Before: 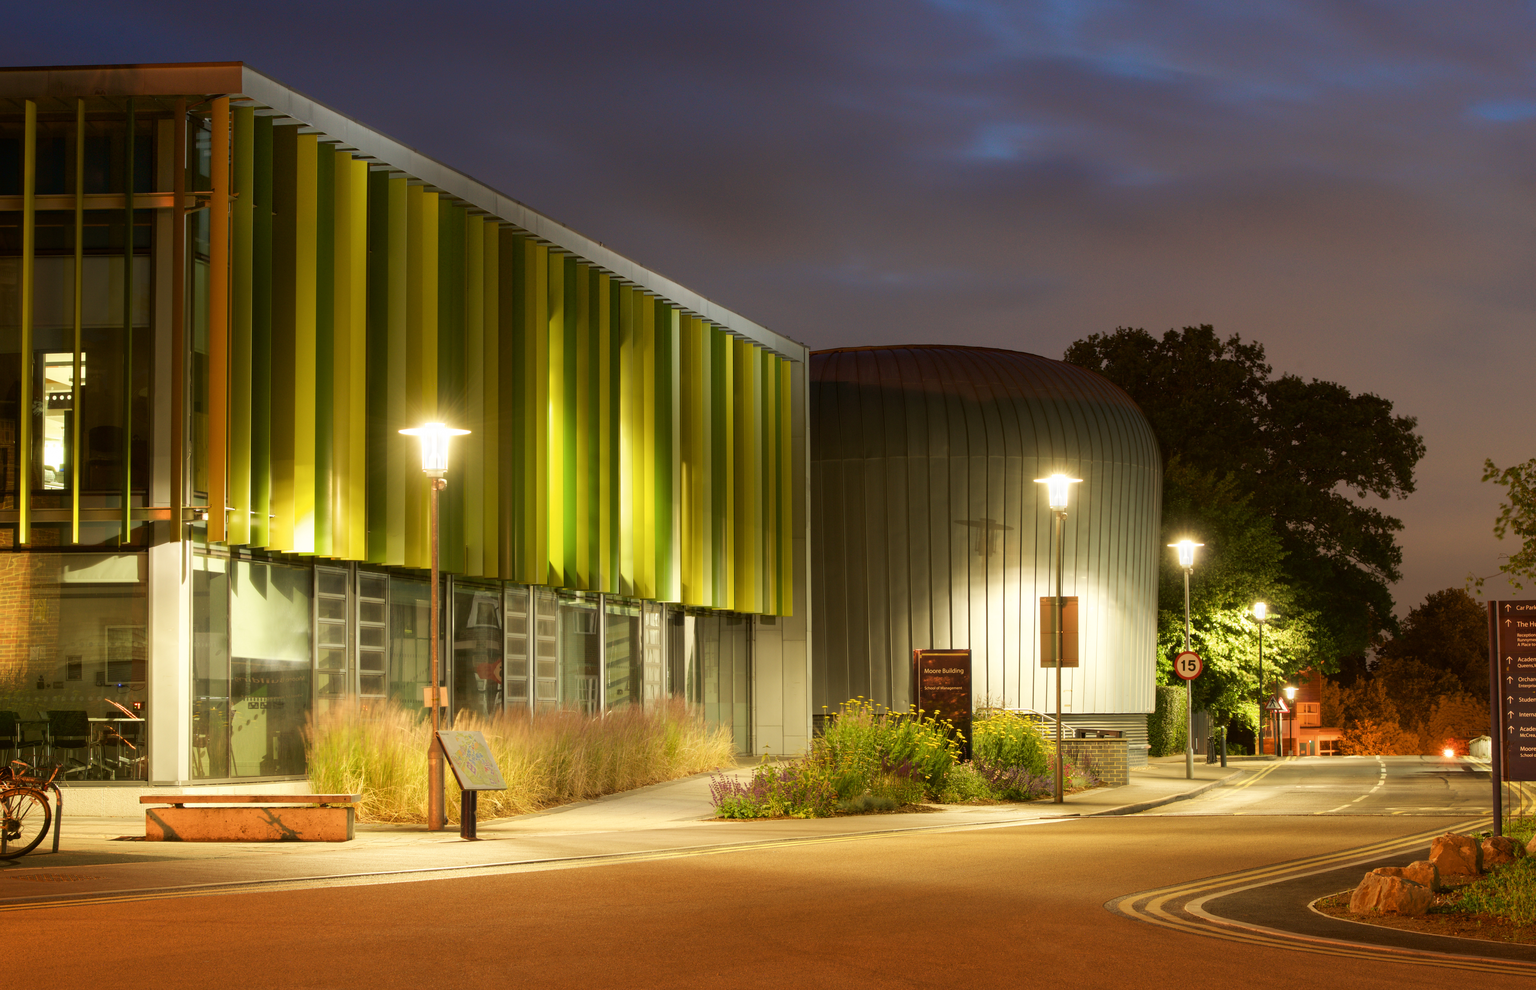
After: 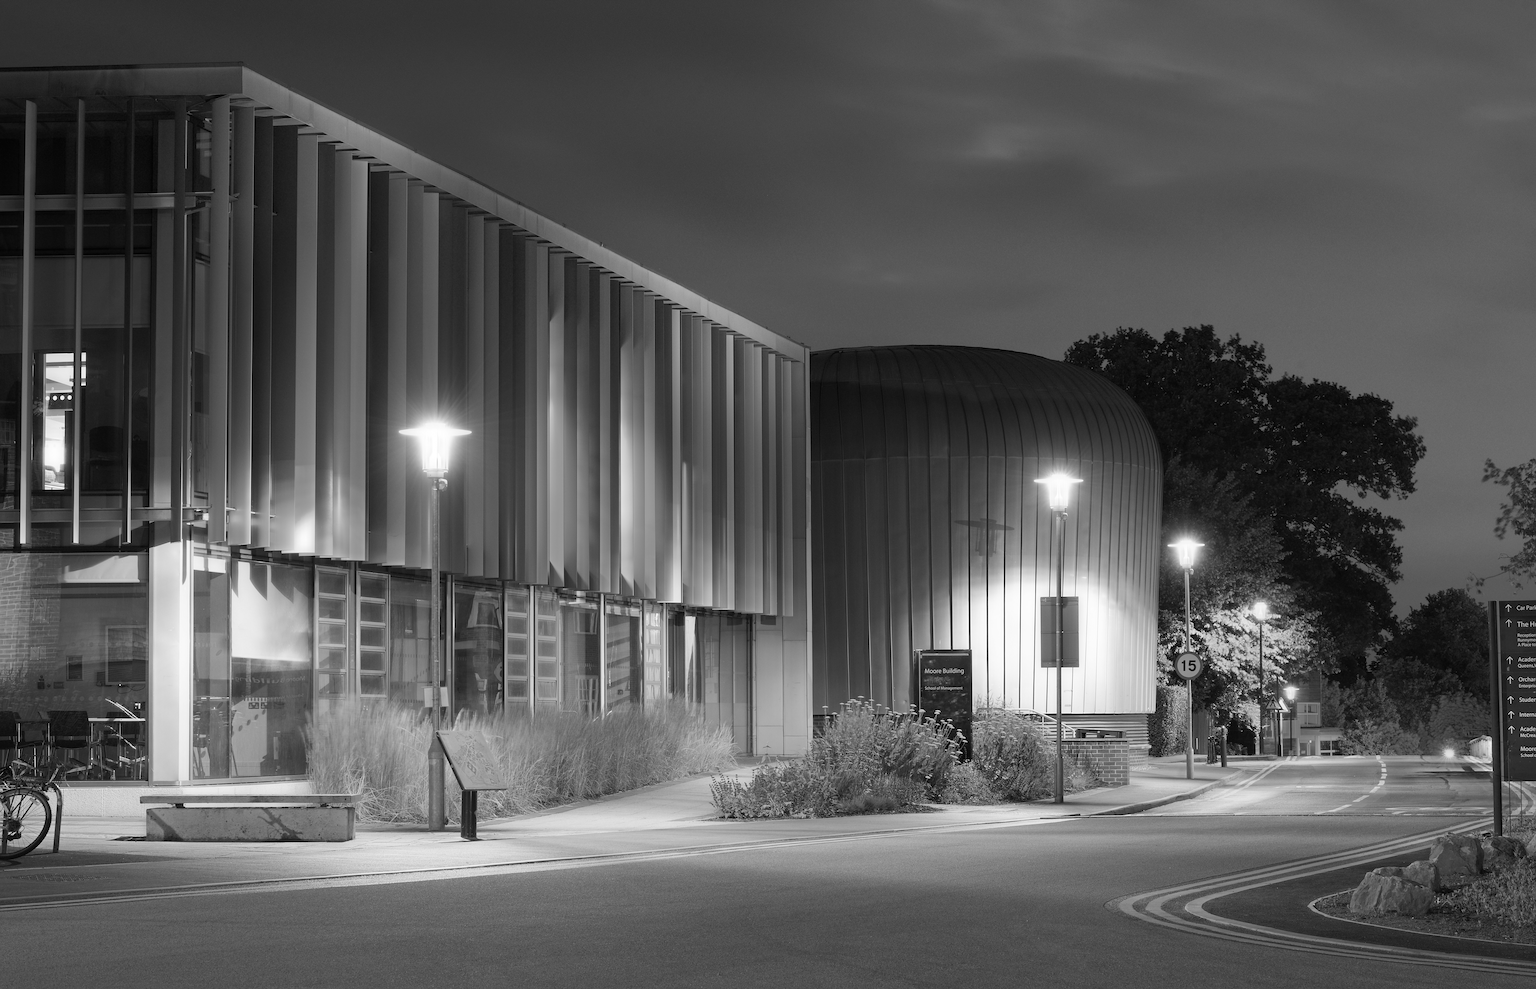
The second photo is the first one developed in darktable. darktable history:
color correction: saturation 3
monochrome: on, module defaults
sharpen: on, module defaults
